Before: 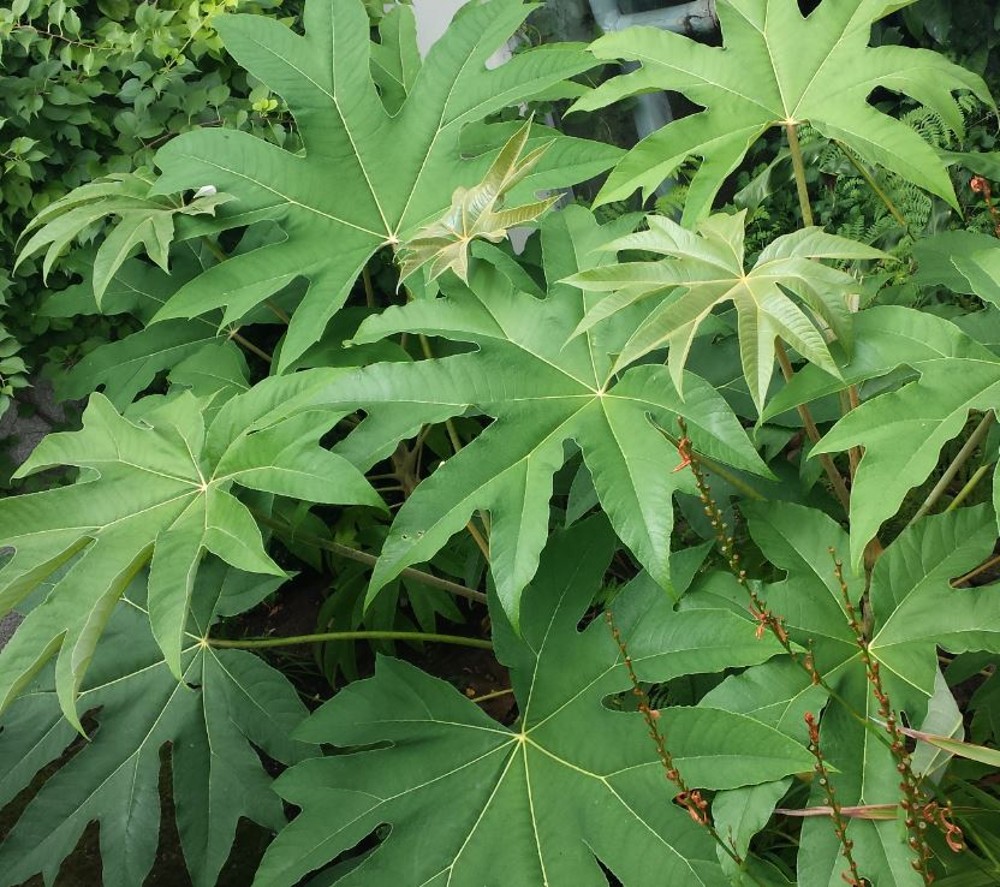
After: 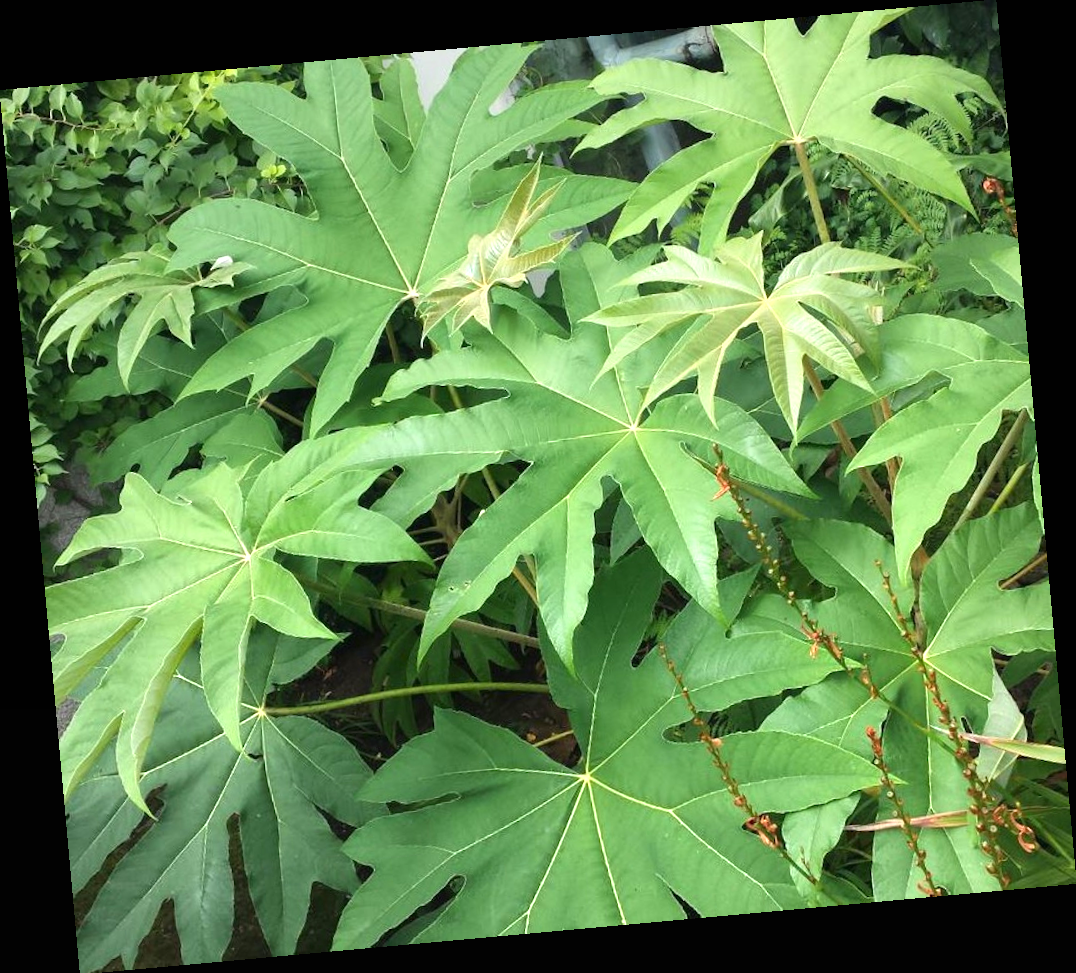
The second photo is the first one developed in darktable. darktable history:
exposure: black level correction 0, exposure 1 EV, compensate exposure bias true, compensate highlight preservation false
rotate and perspective: rotation -5.2°, automatic cropping off
graduated density: on, module defaults
